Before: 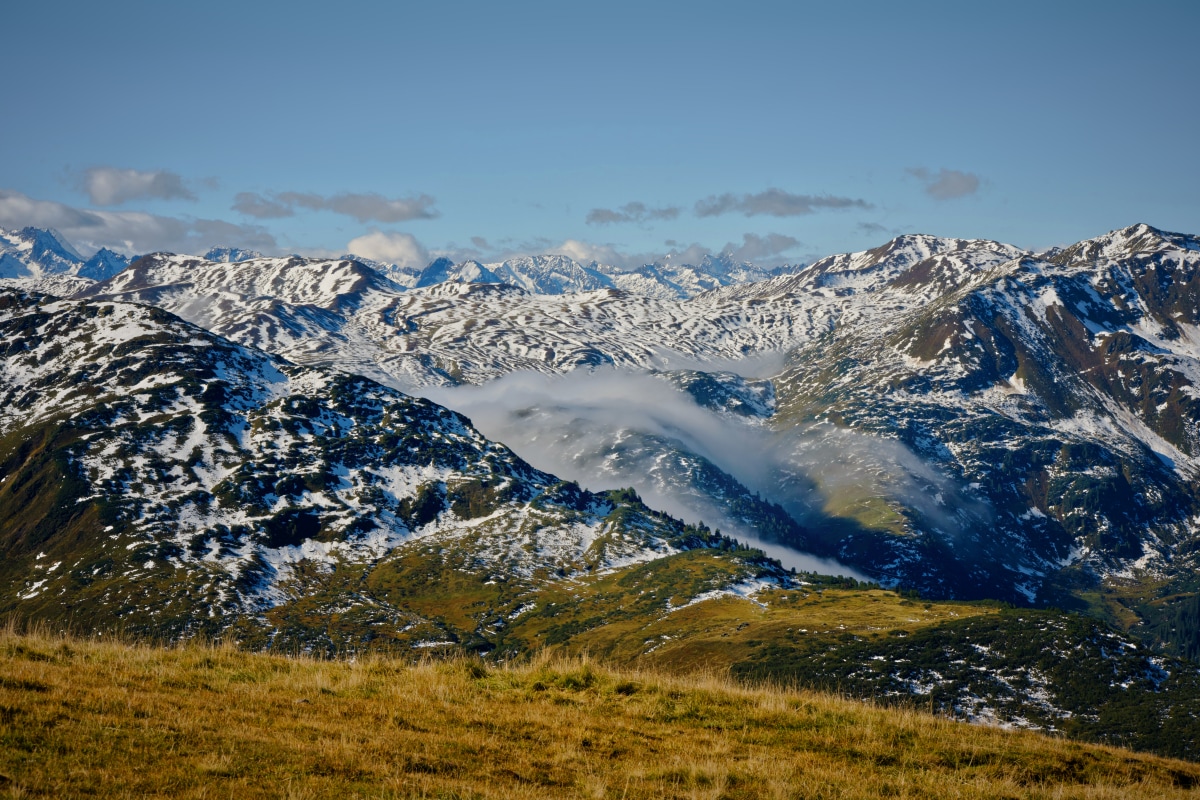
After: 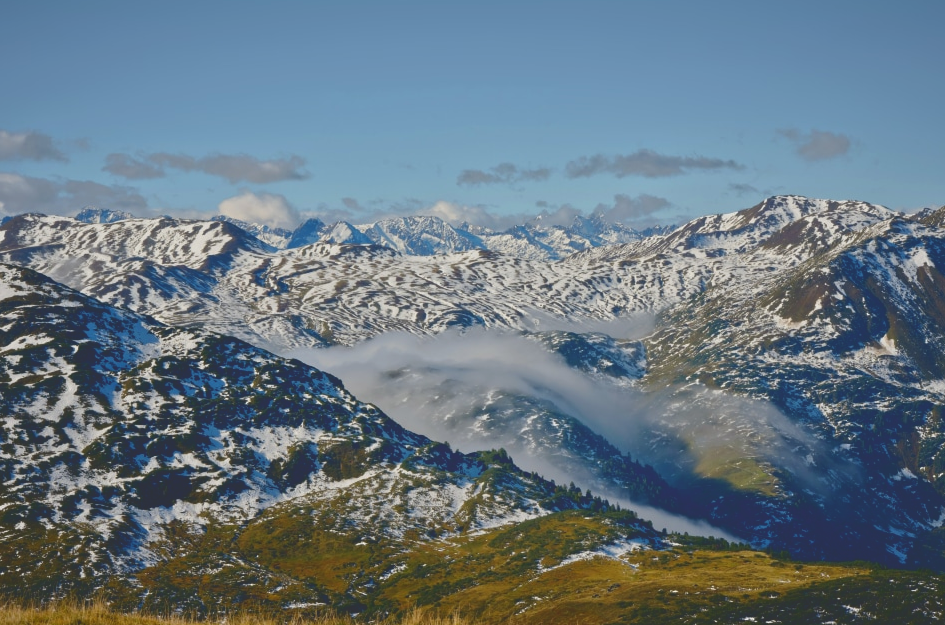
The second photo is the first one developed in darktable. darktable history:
levels: levels [0, 0.51, 1]
tone curve: curves: ch0 [(0, 0.211) (0.15, 0.25) (1, 0.953)], color space Lab, independent channels, preserve colors none
crop and rotate: left 10.77%, top 5.1%, right 10.41%, bottom 16.76%
